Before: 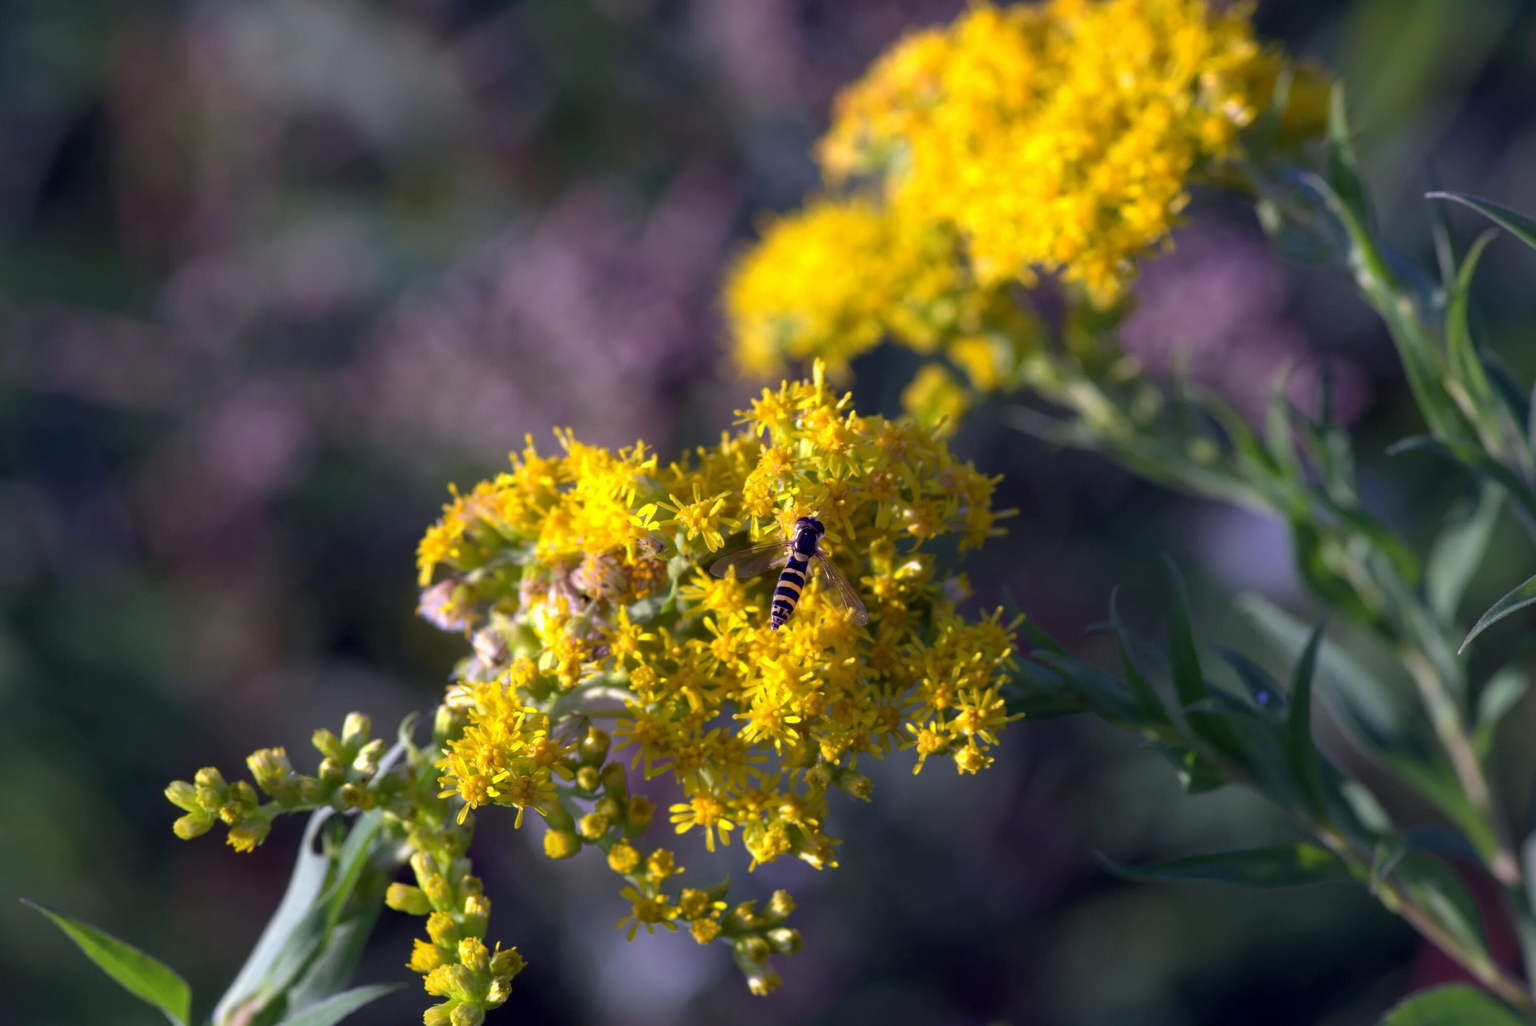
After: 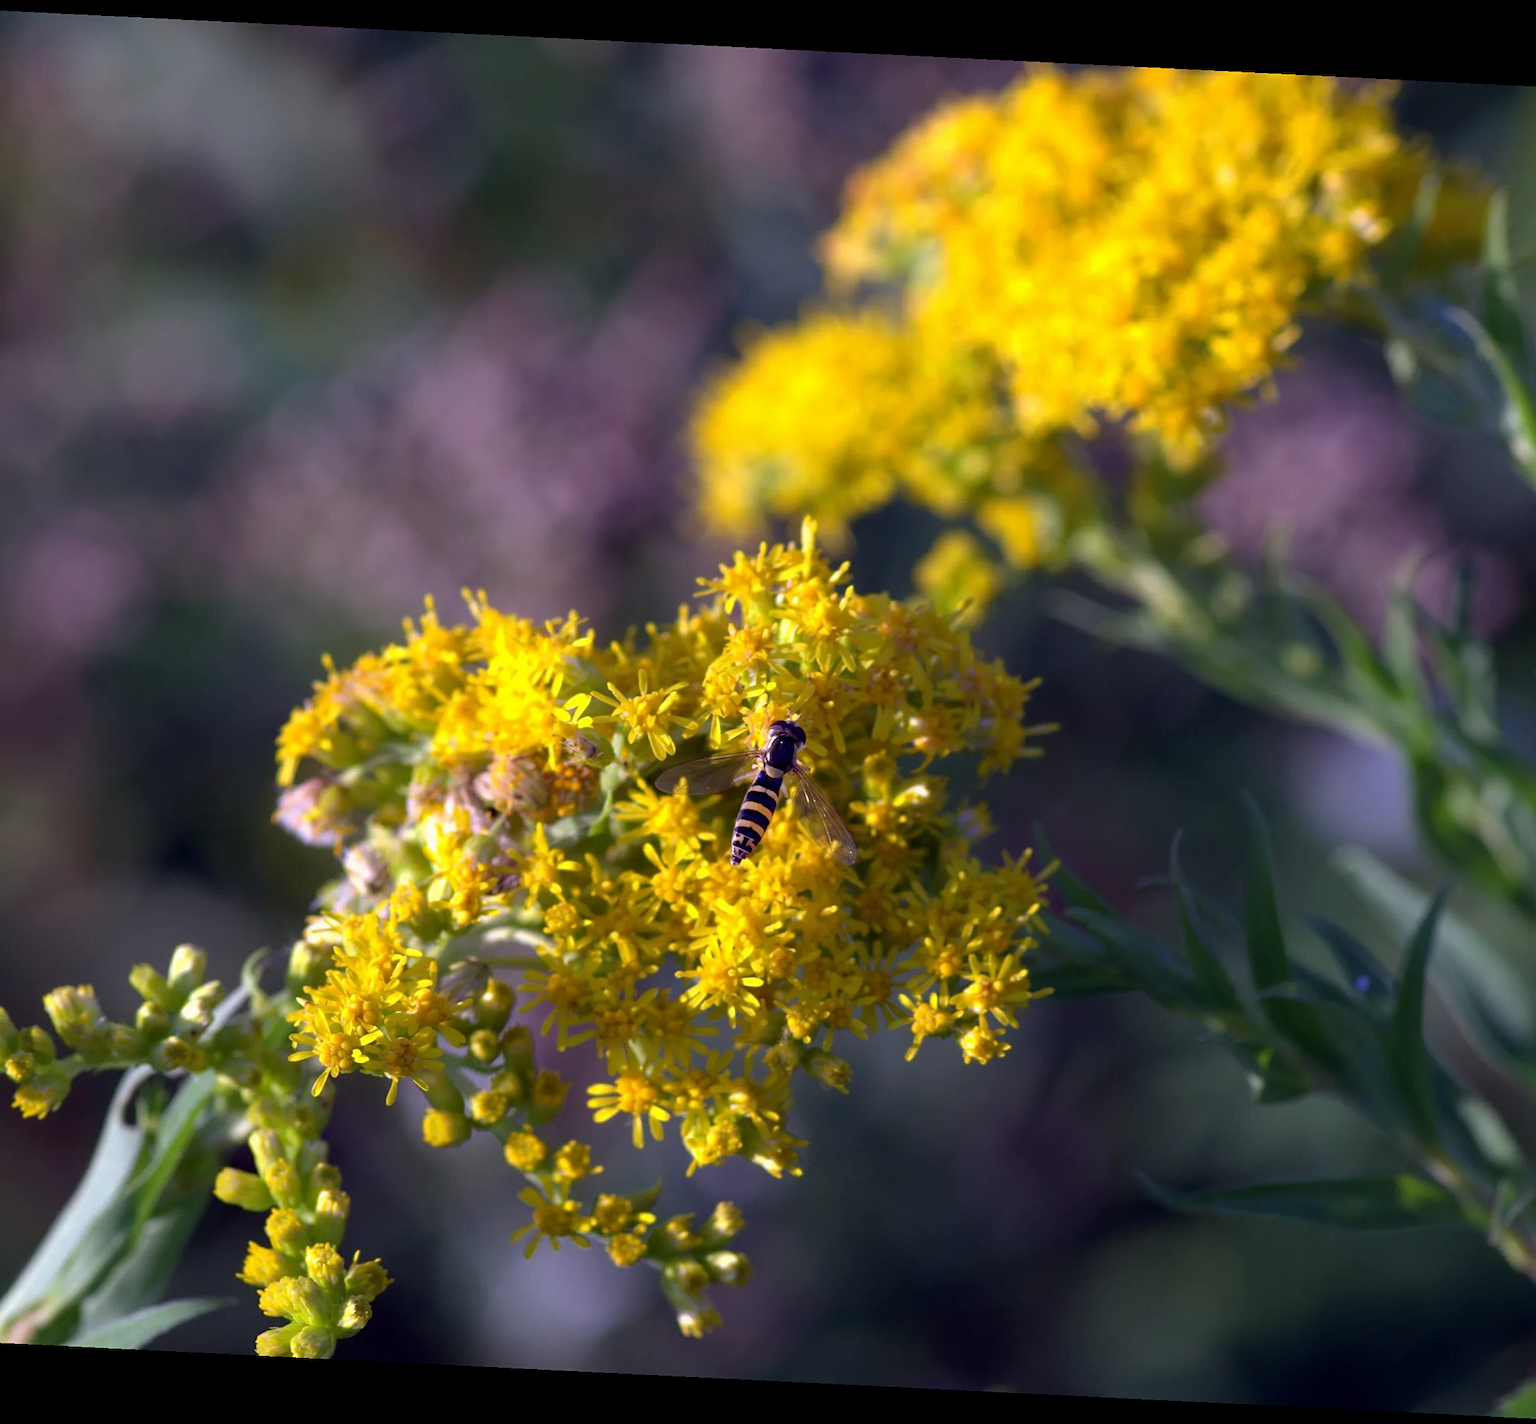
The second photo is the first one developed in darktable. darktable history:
crop and rotate: angle -2.83°, left 14.278%, top 0.022%, right 10.908%, bottom 0.076%
exposure: exposure 0 EV, compensate highlight preservation false
sharpen: amount 0.208
